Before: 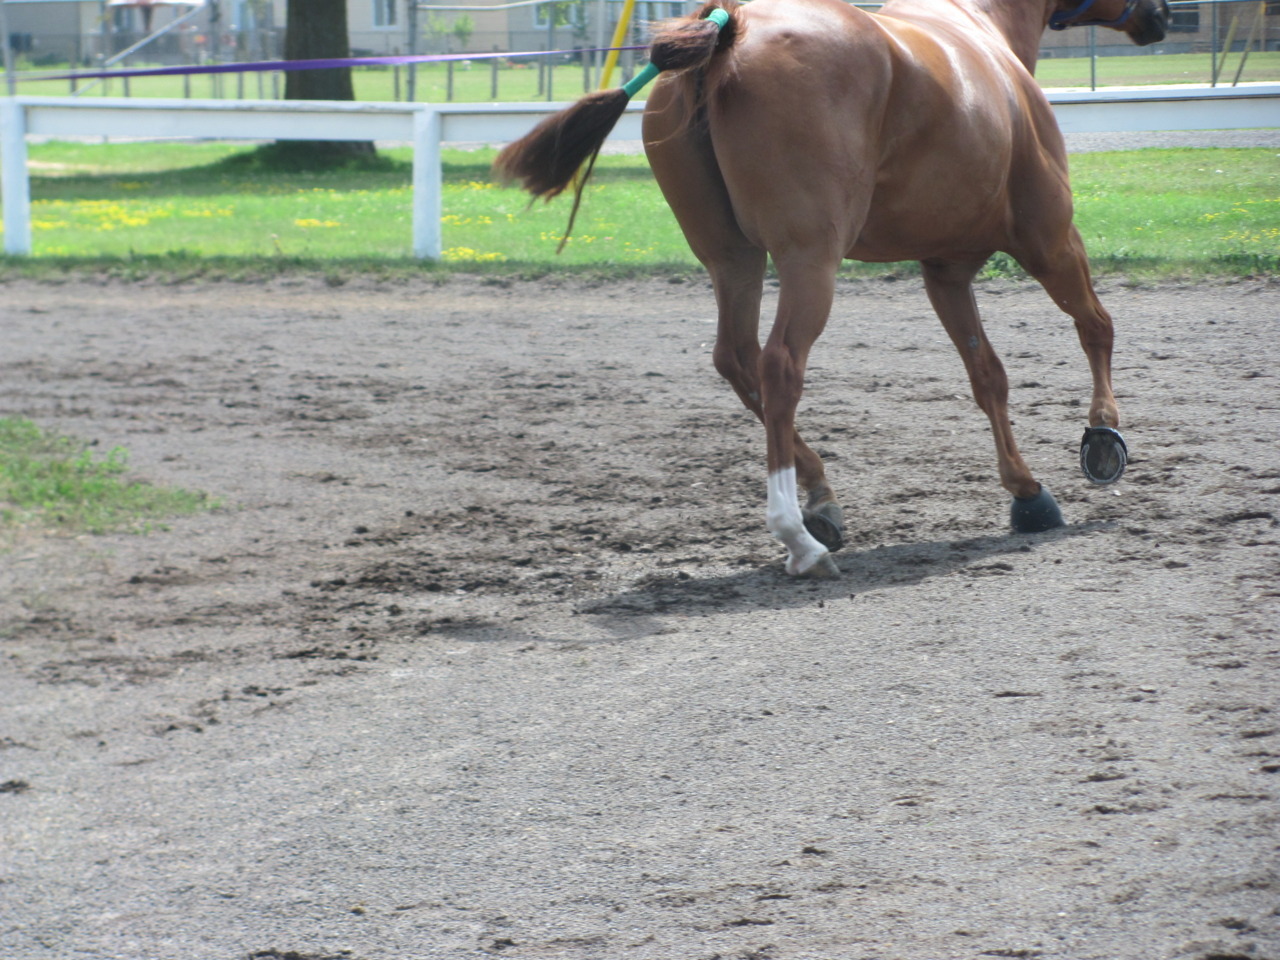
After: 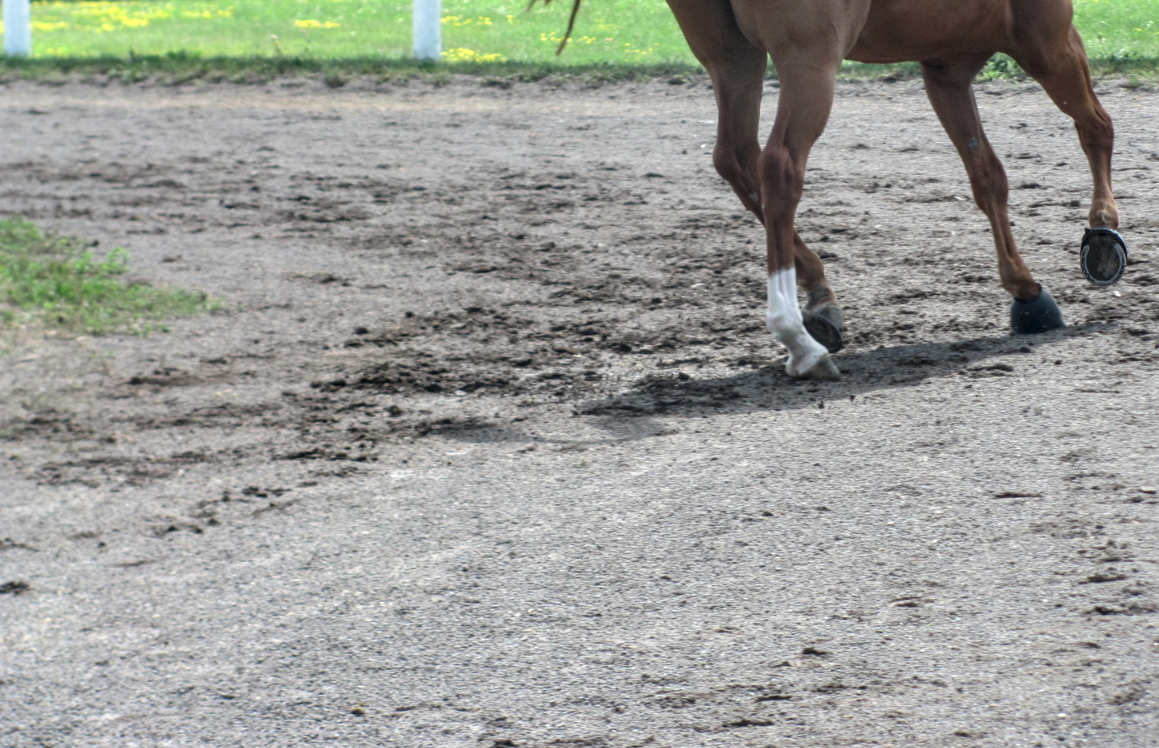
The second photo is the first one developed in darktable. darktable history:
local contrast: detail 150%
crop: top 20.8%, right 9.431%, bottom 0.332%
